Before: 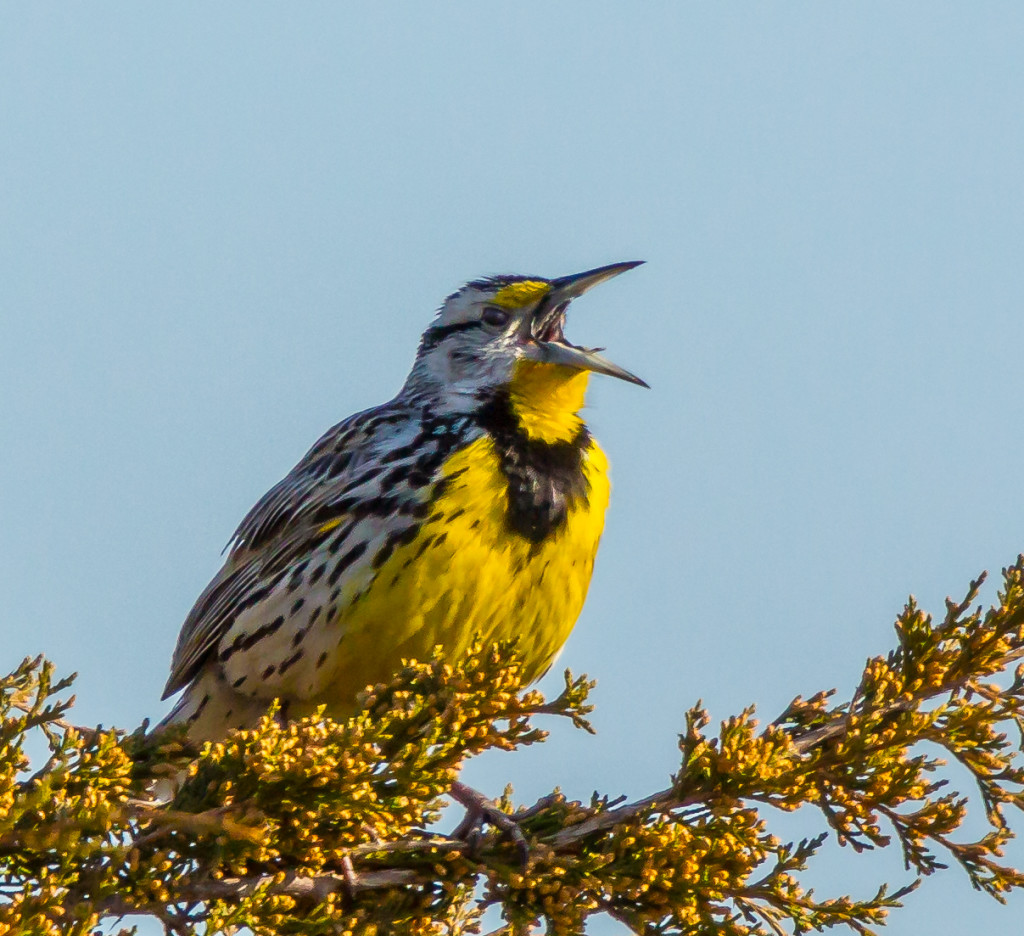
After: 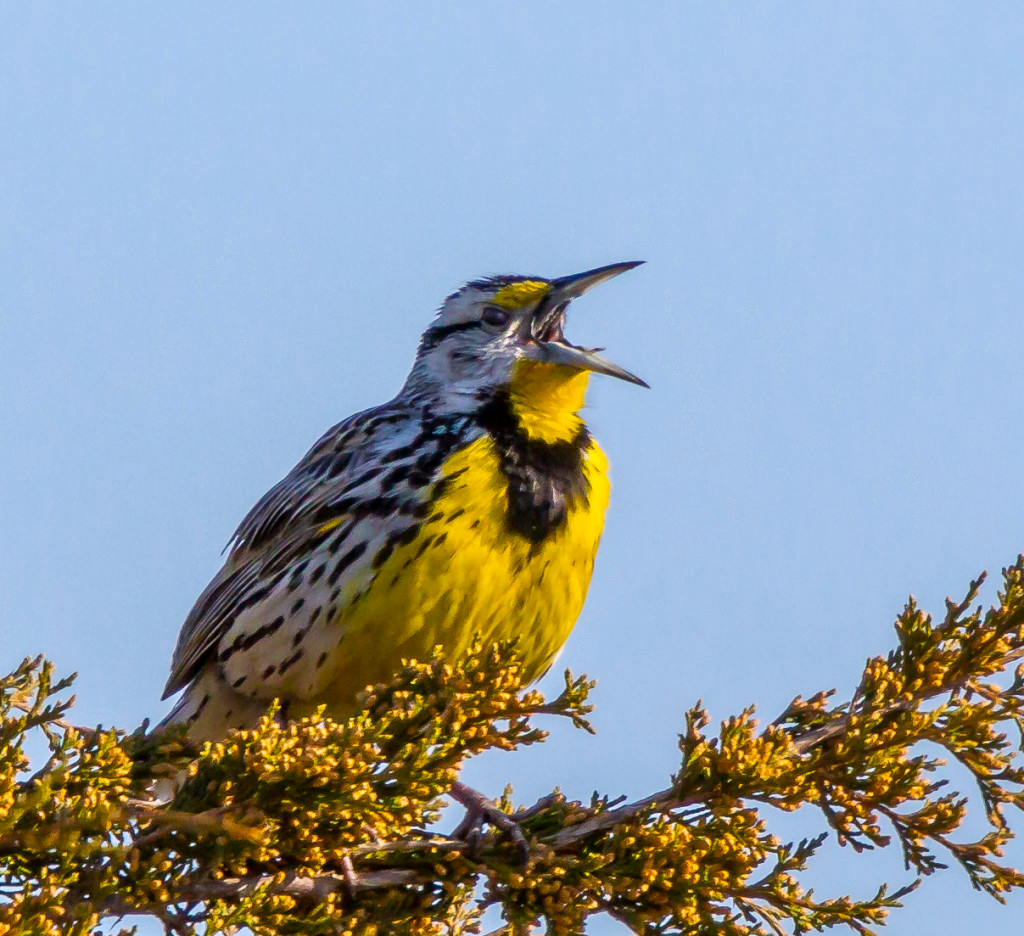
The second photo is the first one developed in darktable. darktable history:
color balance: mode lift, gamma, gain (sRGB), lift [0.97, 1, 1, 1], gamma [1.03, 1, 1, 1]
white balance: red 1.004, blue 1.096
